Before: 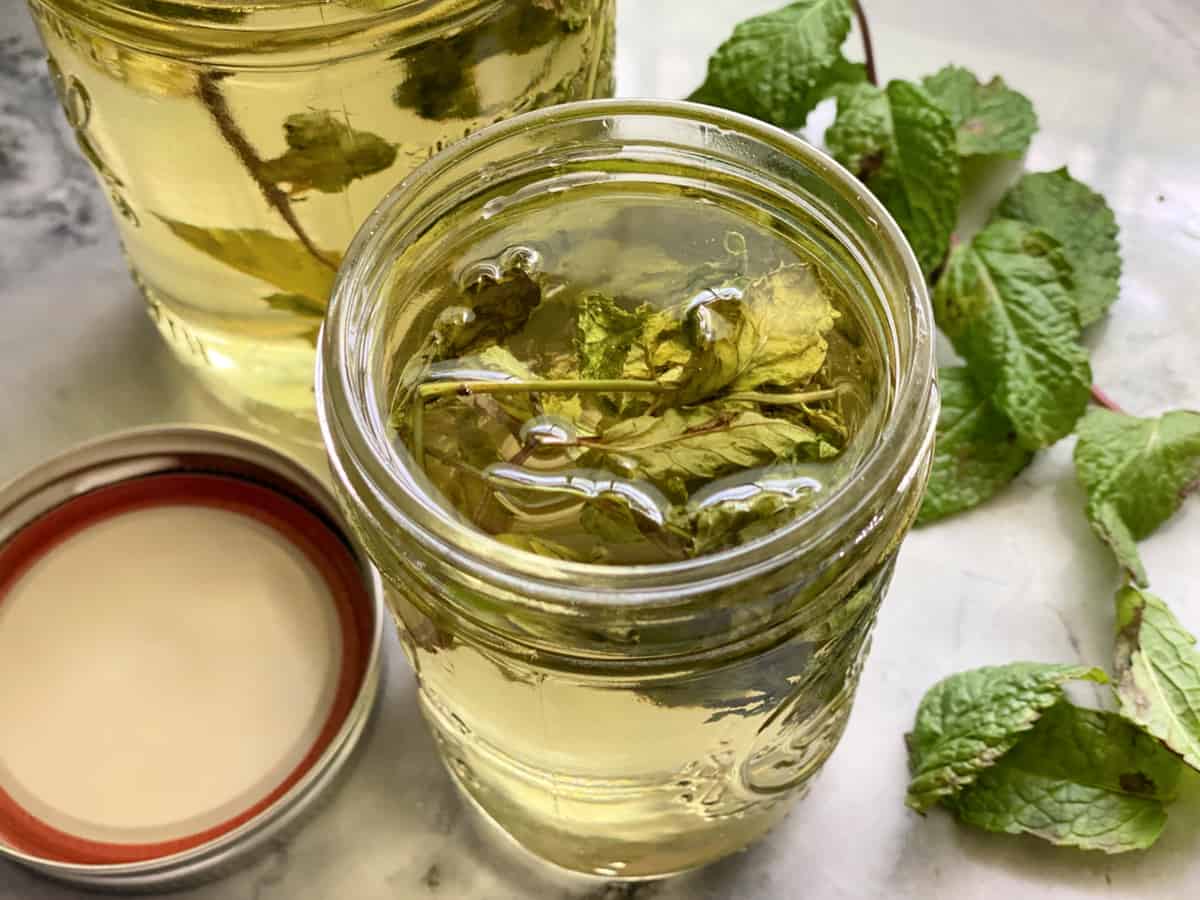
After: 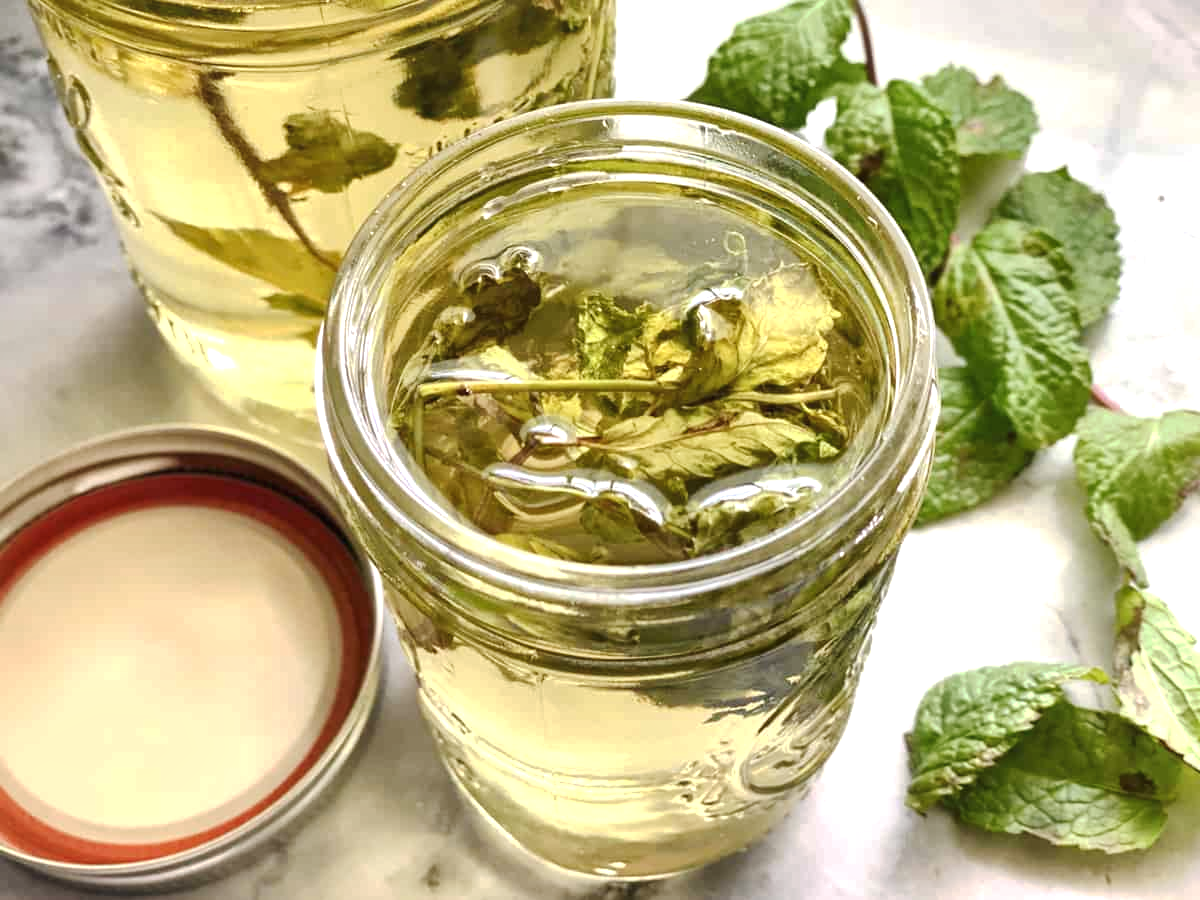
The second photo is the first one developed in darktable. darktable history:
exposure: black level correction -0.002, exposure 0.54 EV, compensate highlight preservation false
local contrast: mode bilateral grid, contrast 20, coarseness 50, detail 144%, midtone range 0.2
tone curve: curves: ch0 [(0, 0) (0.003, 0.018) (0.011, 0.024) (0.025, 0.038) (0.044, 0.067) (0.069, 0.098) (0.1, 0.13) (0.136, 0.165) (0.177, 0.205) (0.224, 0.249) (0.277, 0.304) (0.335, 0.365) (0.399, 0.432) (0.468, 0.505) (0.543, 0.579) (0.623, 0.652) (0.709, 0.725) (0.801, 0.802) (0.898, 0.876) (1, 1)], preserve colors none
